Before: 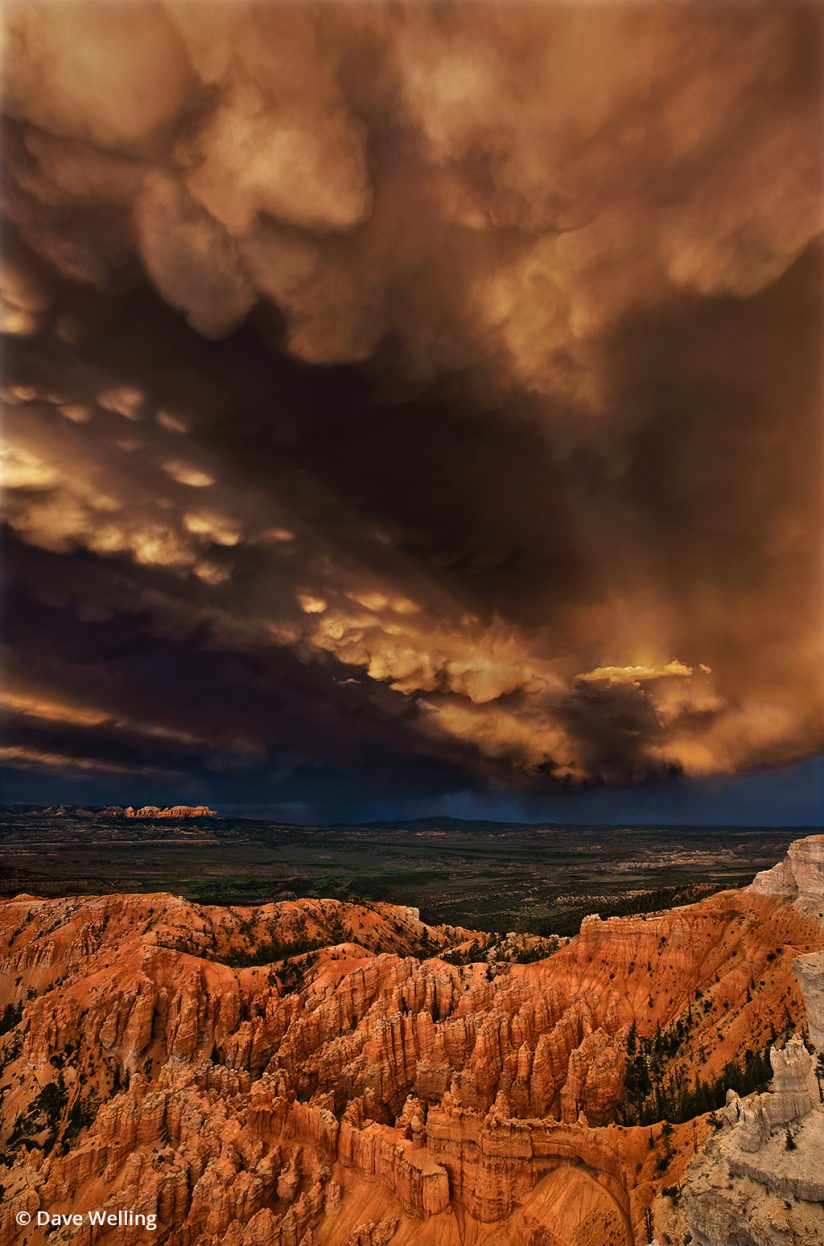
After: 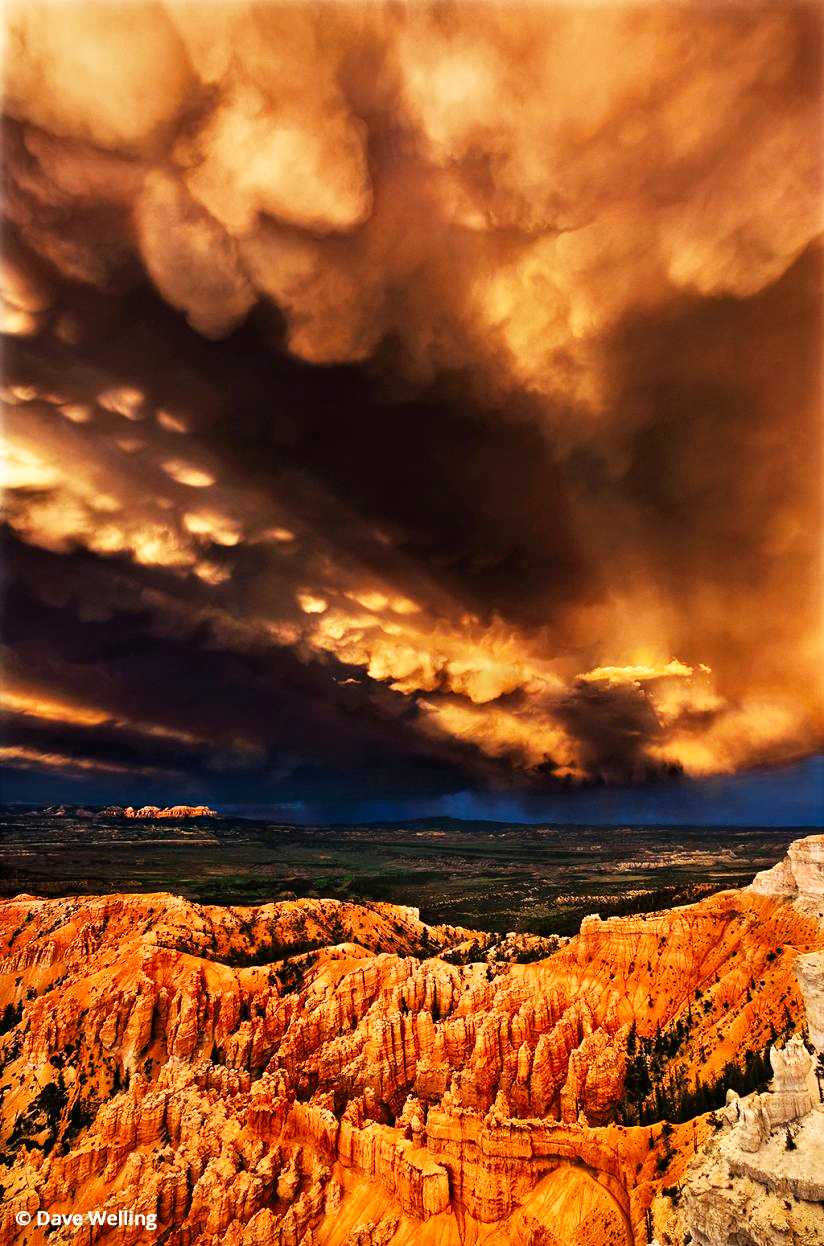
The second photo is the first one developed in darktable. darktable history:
base curve: curves: ch0 [(0, 0) (0.007, 0.004) (0.027, 0.03) (0.046, 0.07) (0.207, 0.54) (0.442, 0.872) (0.673, 0.972) (1, 1)], preserve colors none
color balance: on, module defaults
color correction: highlights a* -0.137, highlights b* 0.137
